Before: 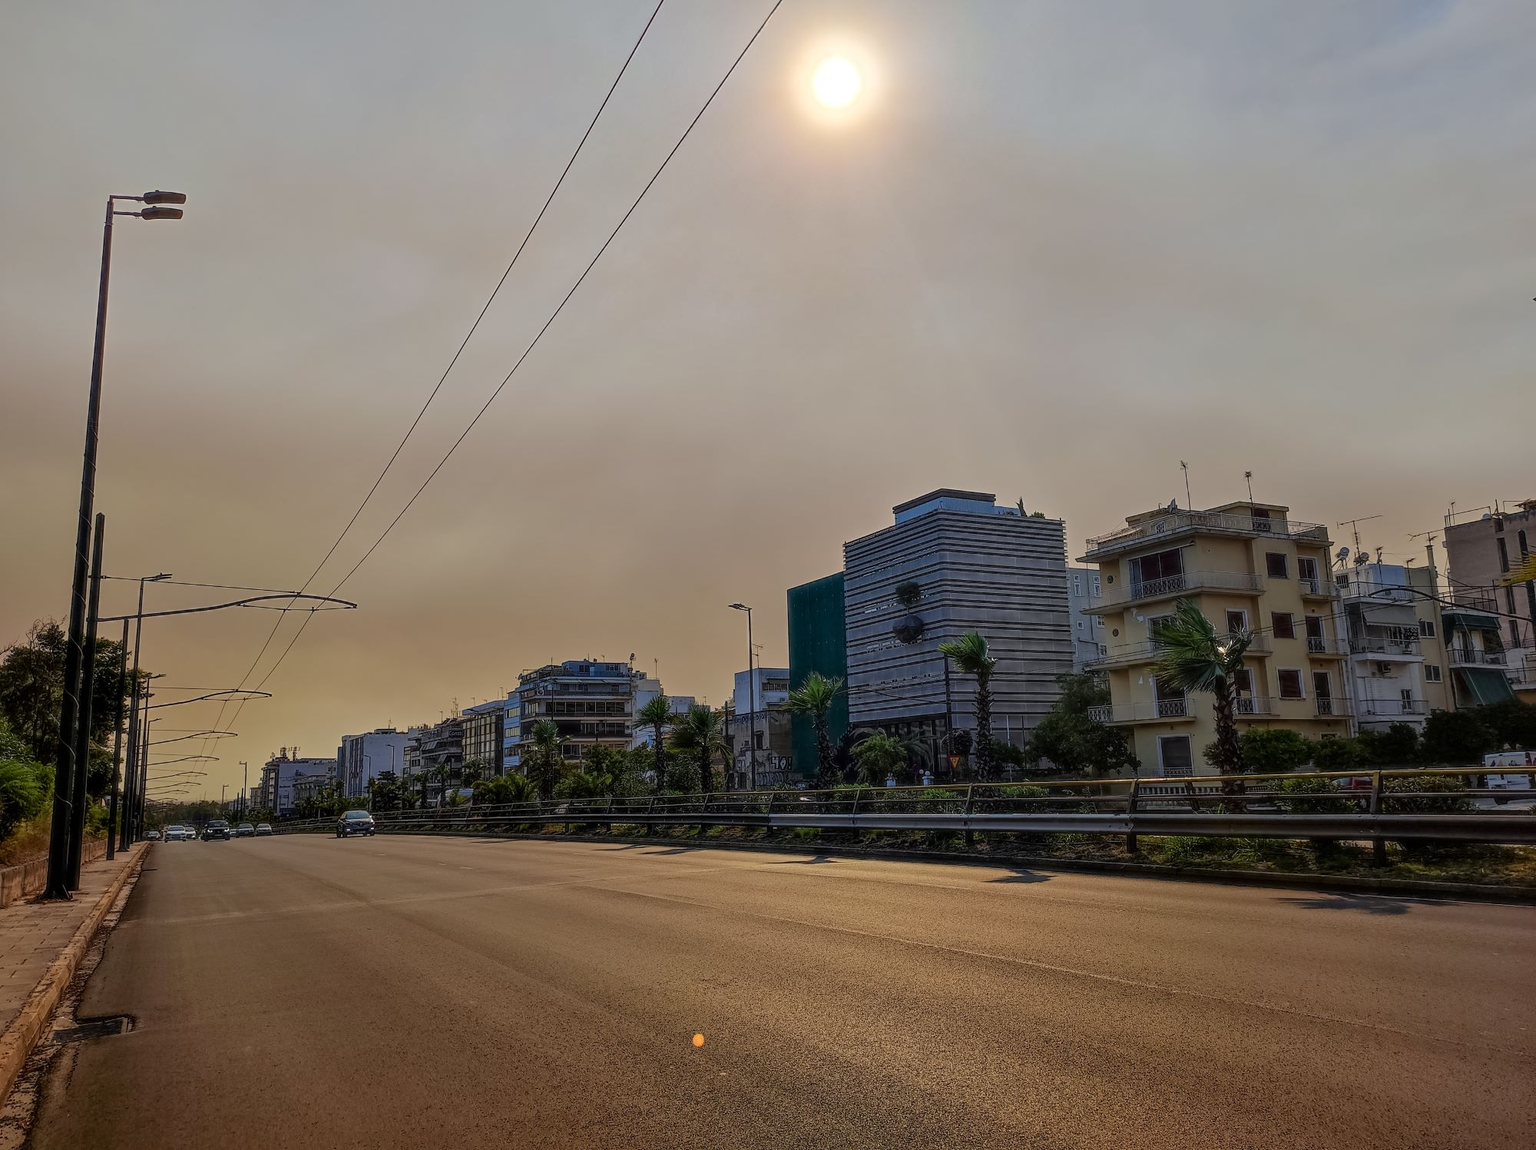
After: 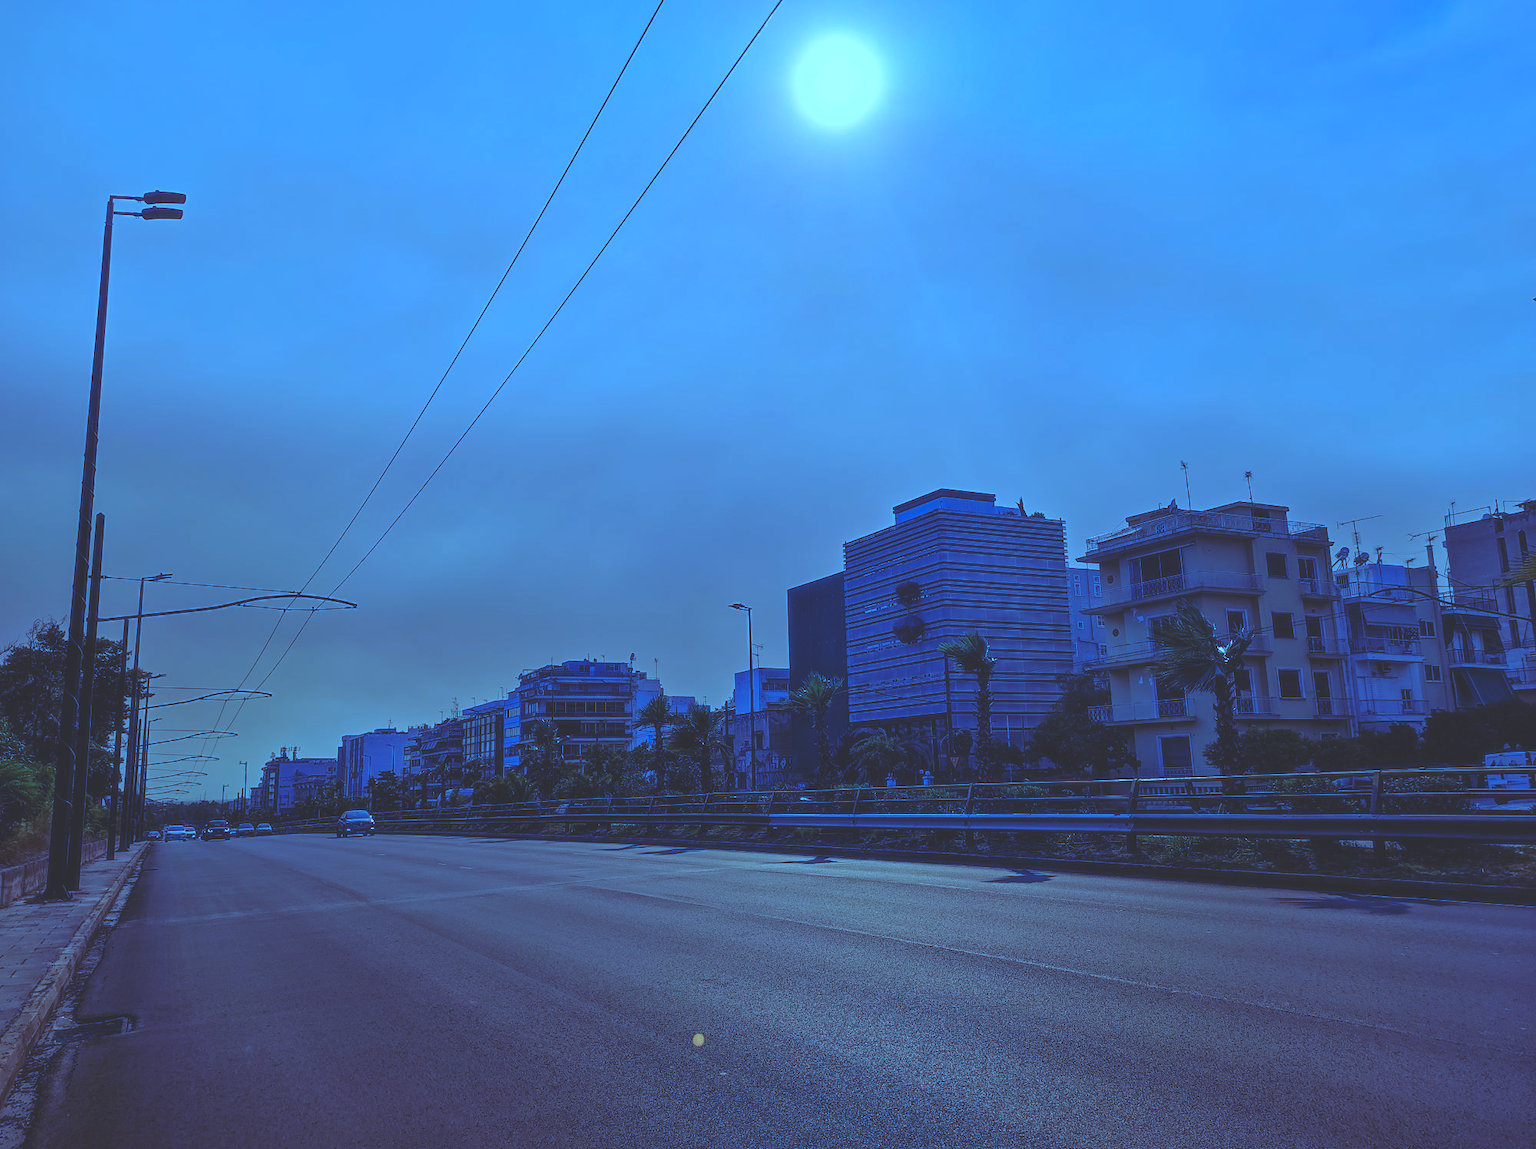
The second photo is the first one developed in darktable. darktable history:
white balance: red 0.766, blue 1.537
exposure: exposure 0.15 EV, compensate highlight preservation false
rgb curve: curves: ch0 [(0, 0.186) (0.314, 0.284) (0.576, 0.466) (0.805, 0.691) (0.936, 0.886)]; ch1 [(0, 0.186) (0.314, 0.284) (0.581, 0.534) (0.771, 0.746) (0.936, 0.958)]; ch2 [(0, 0.216) (0.275, 0.39) (1, 1)], mode RGB, independent channels, compensate middle gray true, preserve colors none
